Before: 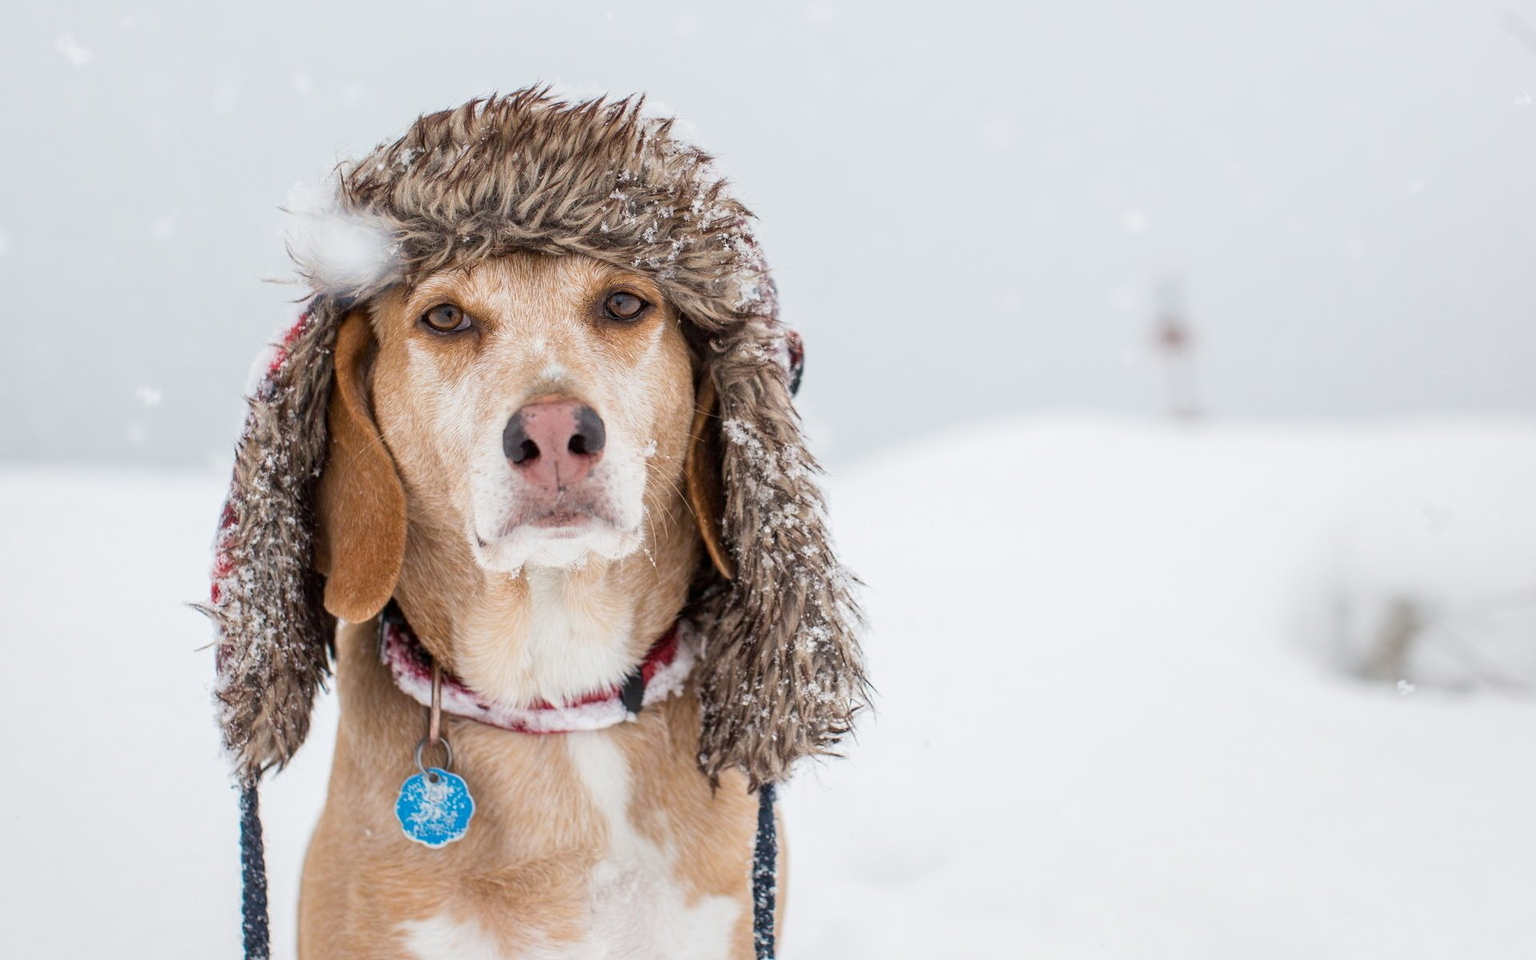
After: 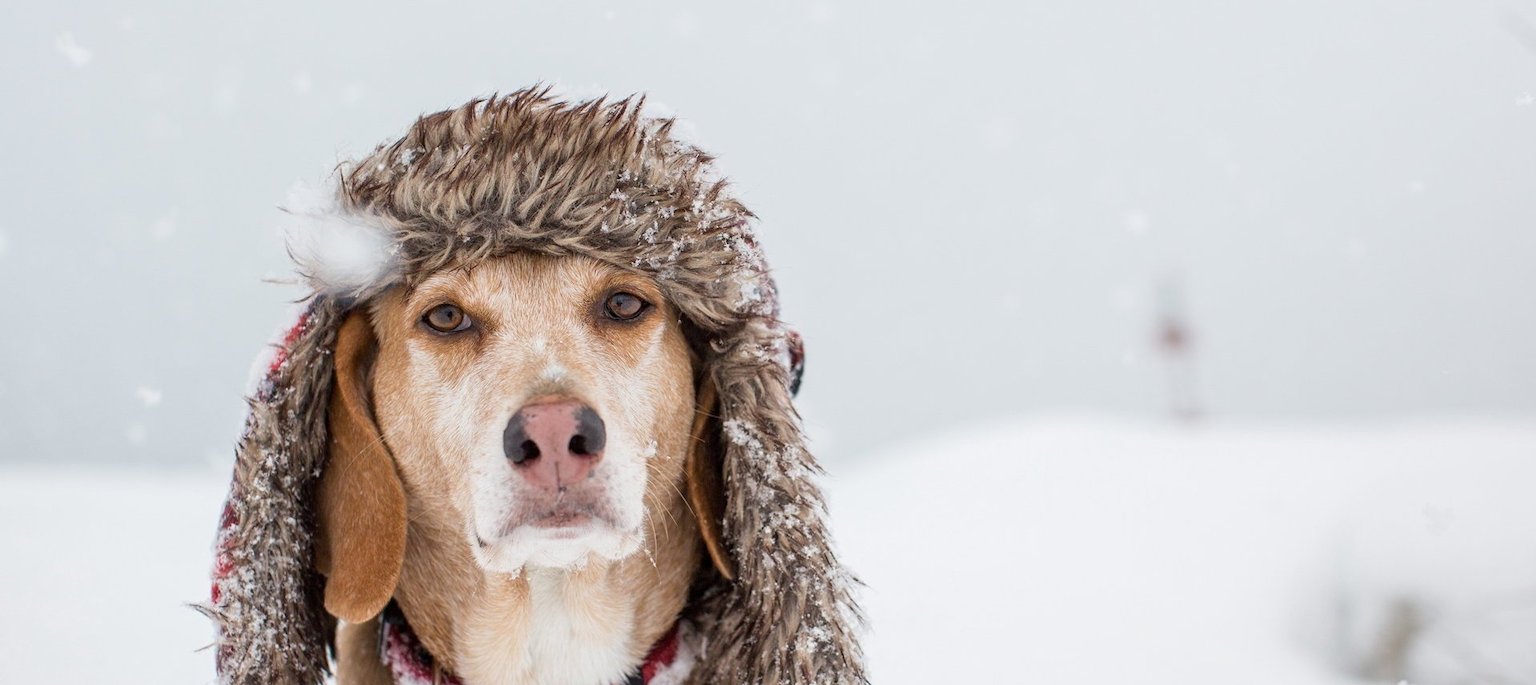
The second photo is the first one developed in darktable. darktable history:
crop: right 0%, bottom 28.596%
